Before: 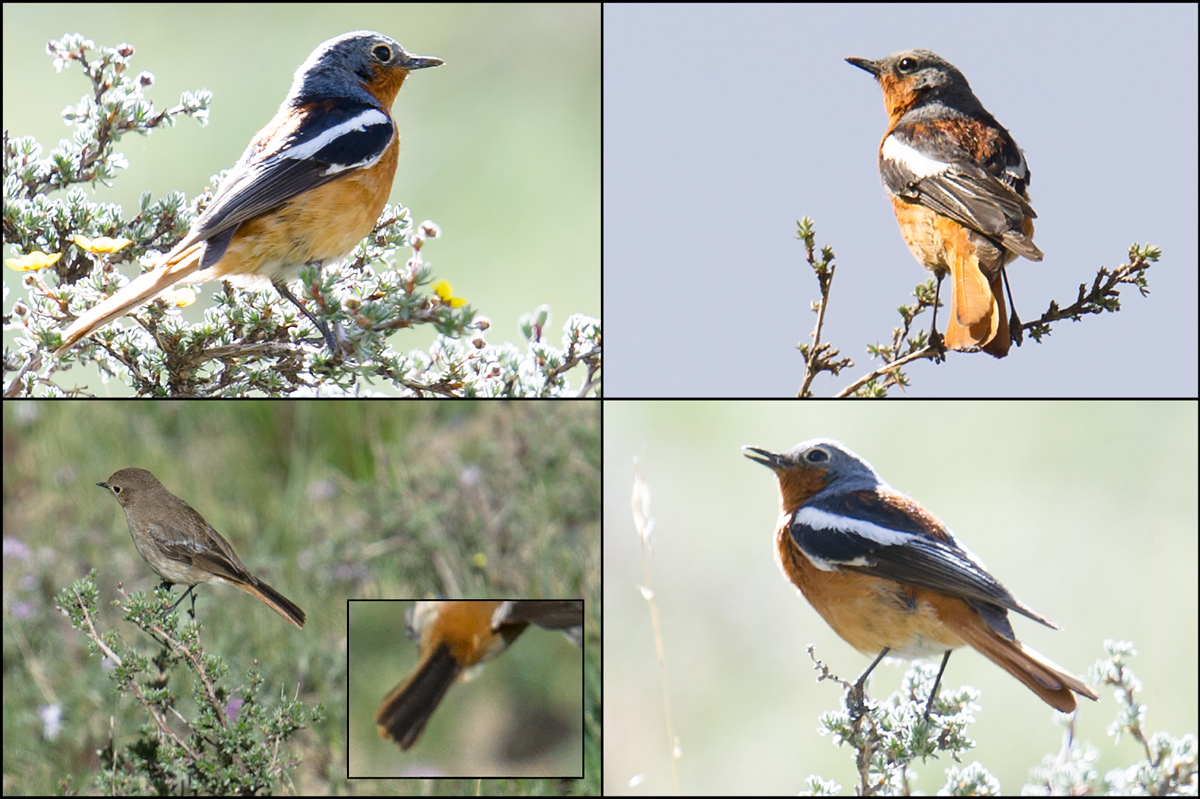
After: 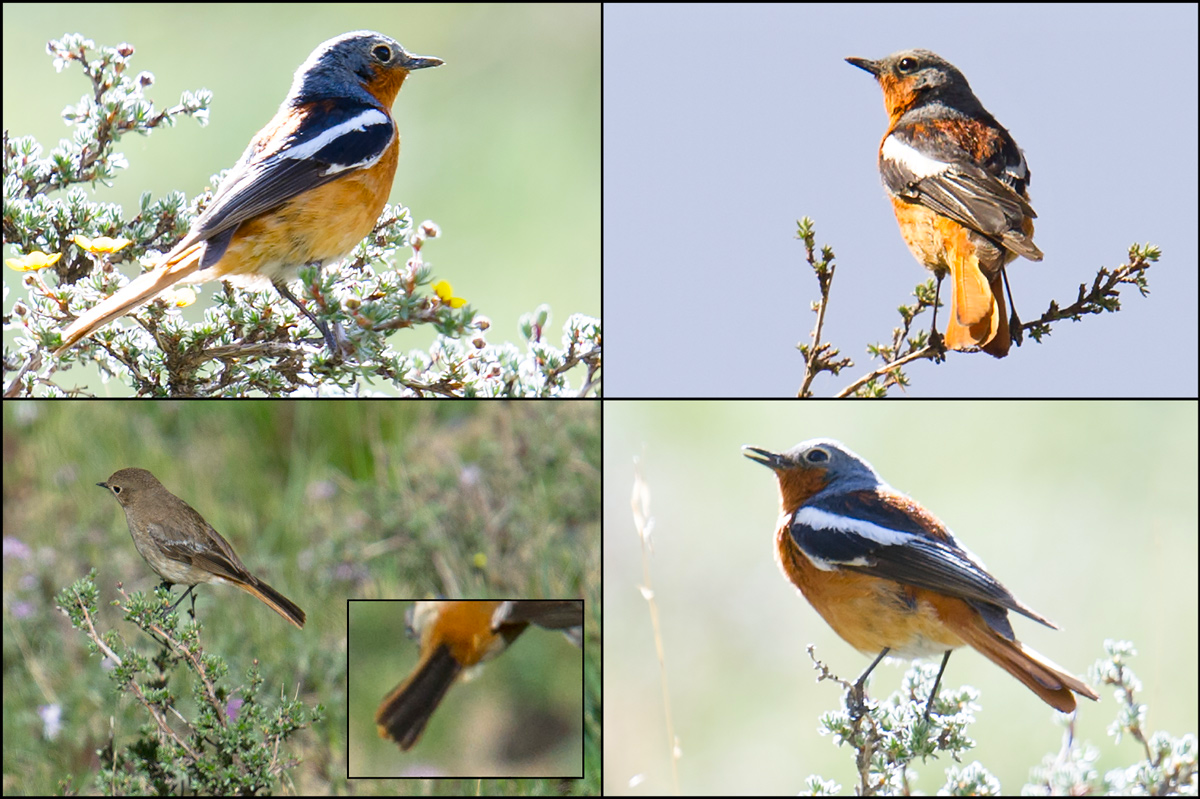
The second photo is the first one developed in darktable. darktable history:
tone equalizer: on, module defaults
color correction: highlights b* 0.013, saturation 1.26
